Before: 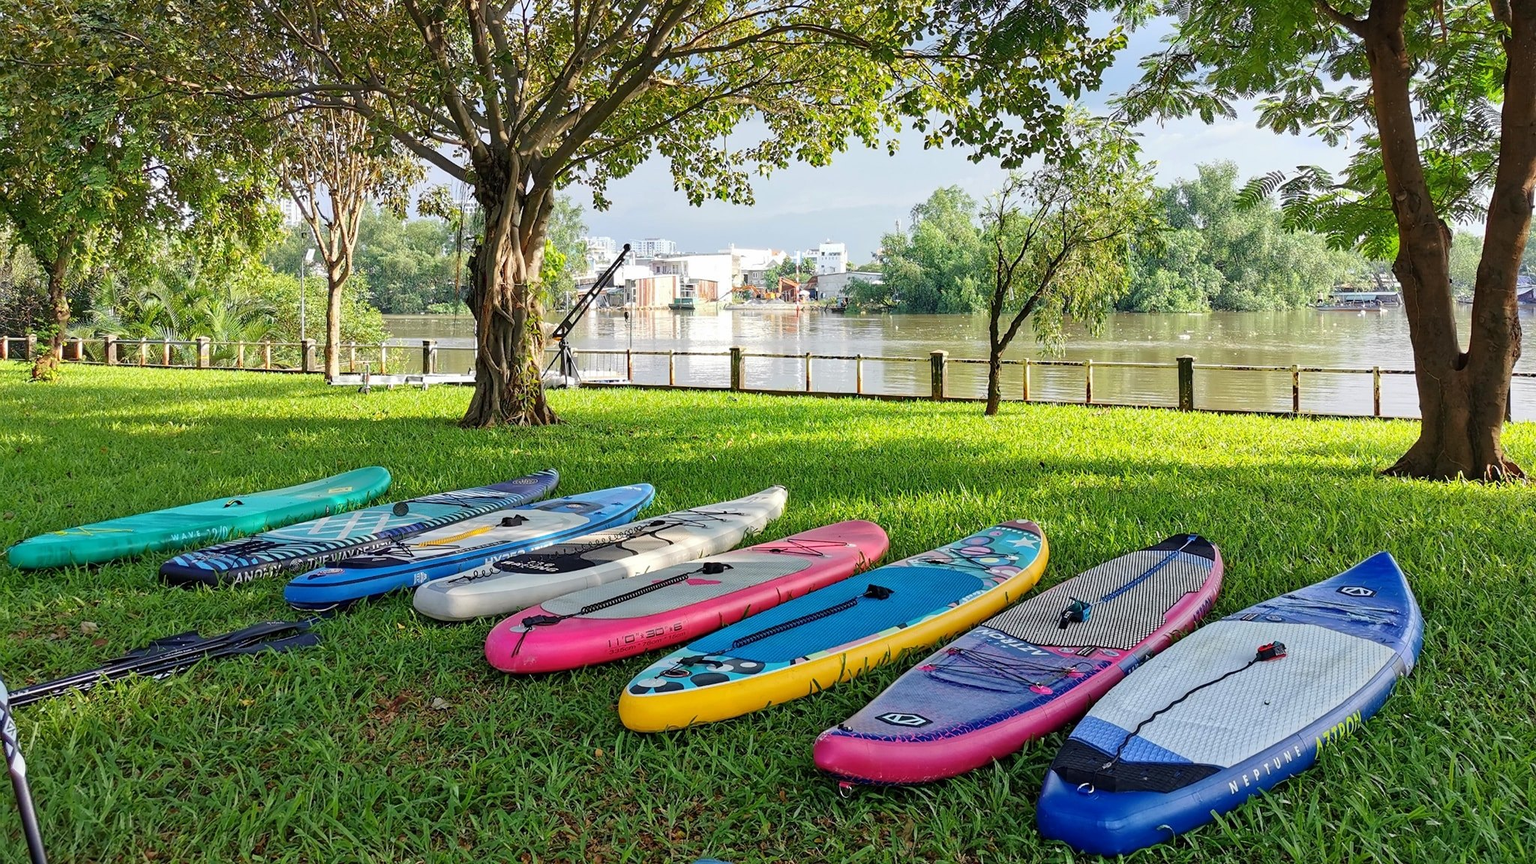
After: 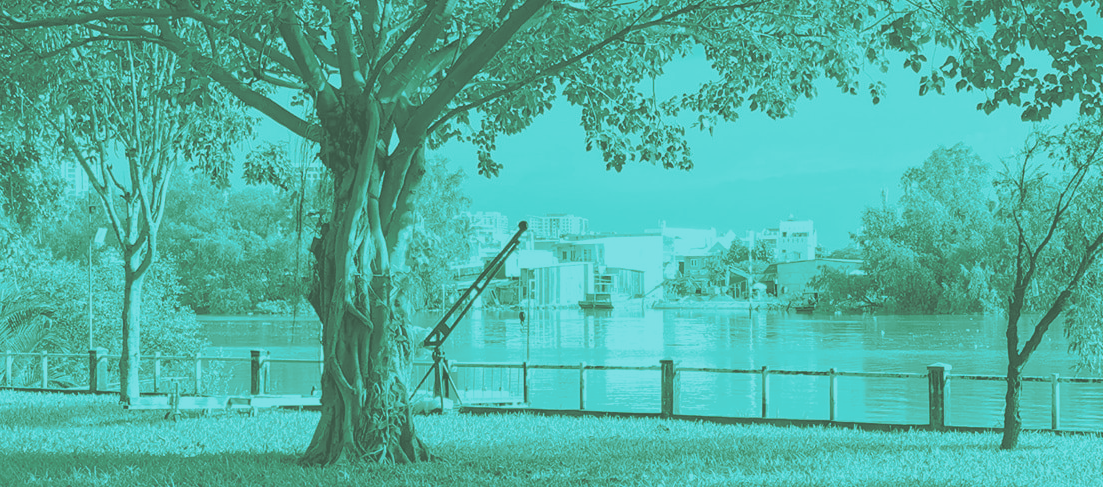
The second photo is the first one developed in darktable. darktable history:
shadows and highlights: shadows 0, highlights 40
crop: left 15.306%, top 9.065%, right 30.789%, bottom 48.638%
colorize: hue 147.6°, saturation 65%, lightness 21.64%
split-toning: shadows › hue 327.6°, highlights › hue 198°, highlights › saturation 0.55, balance -21.25, compress 0%
